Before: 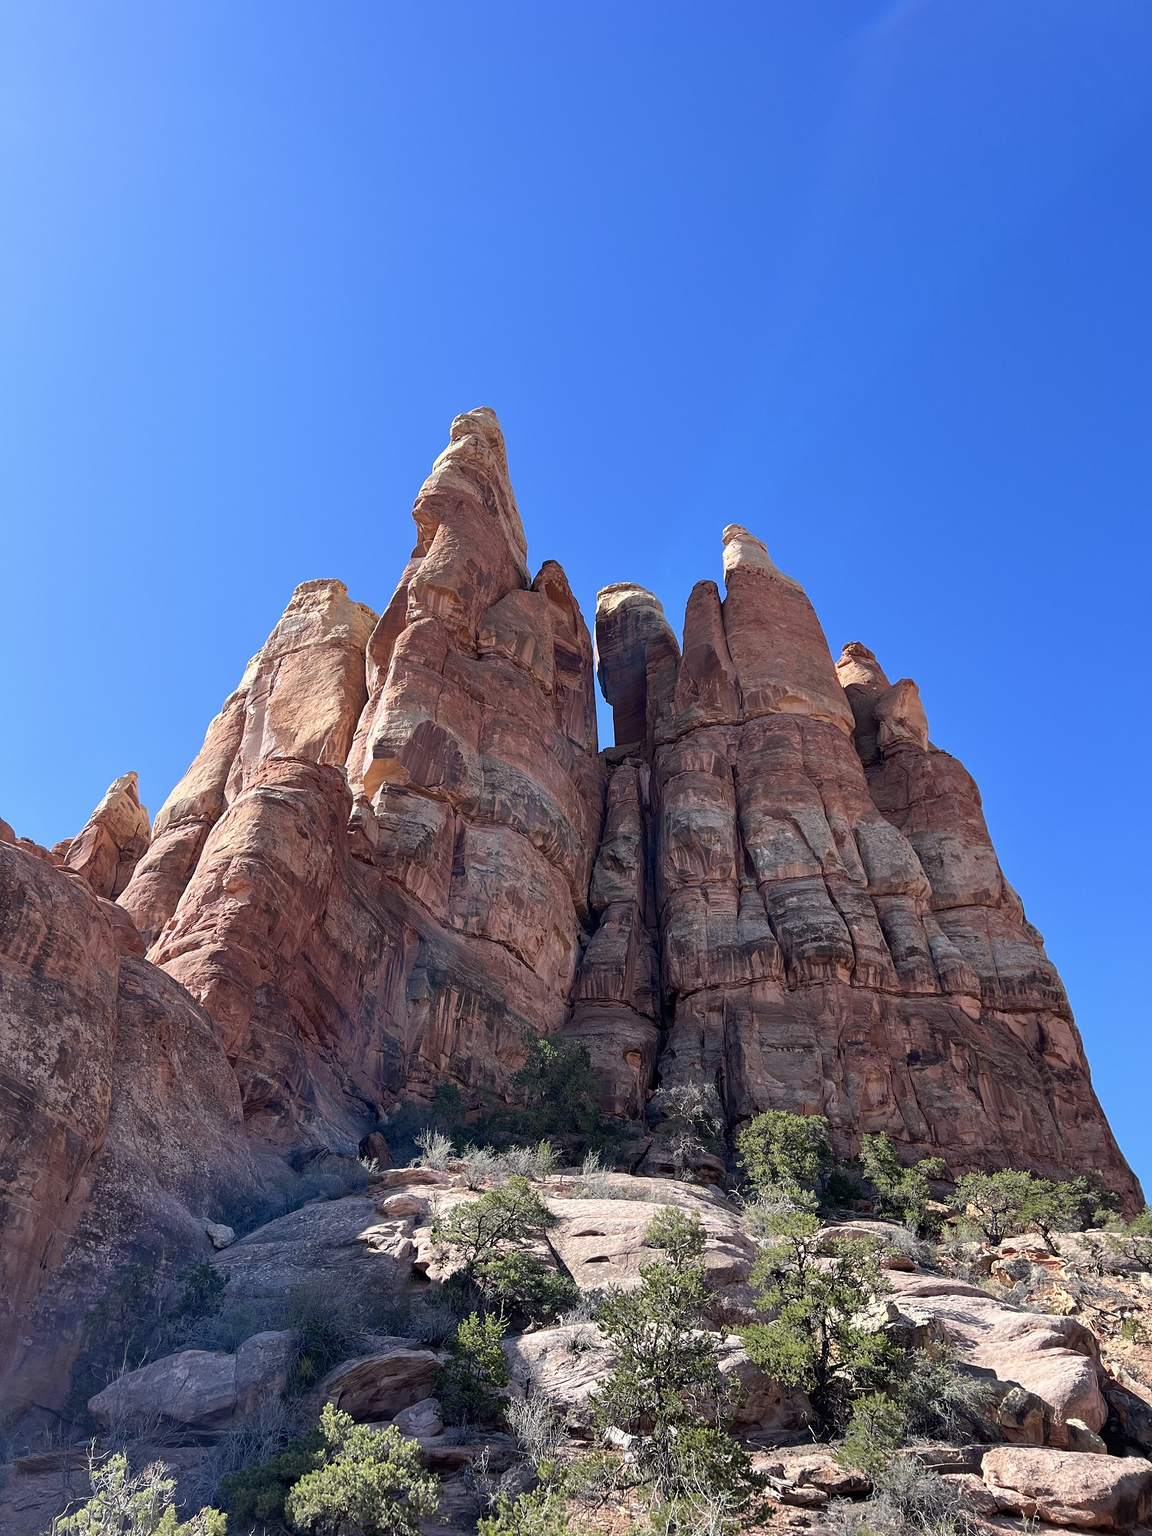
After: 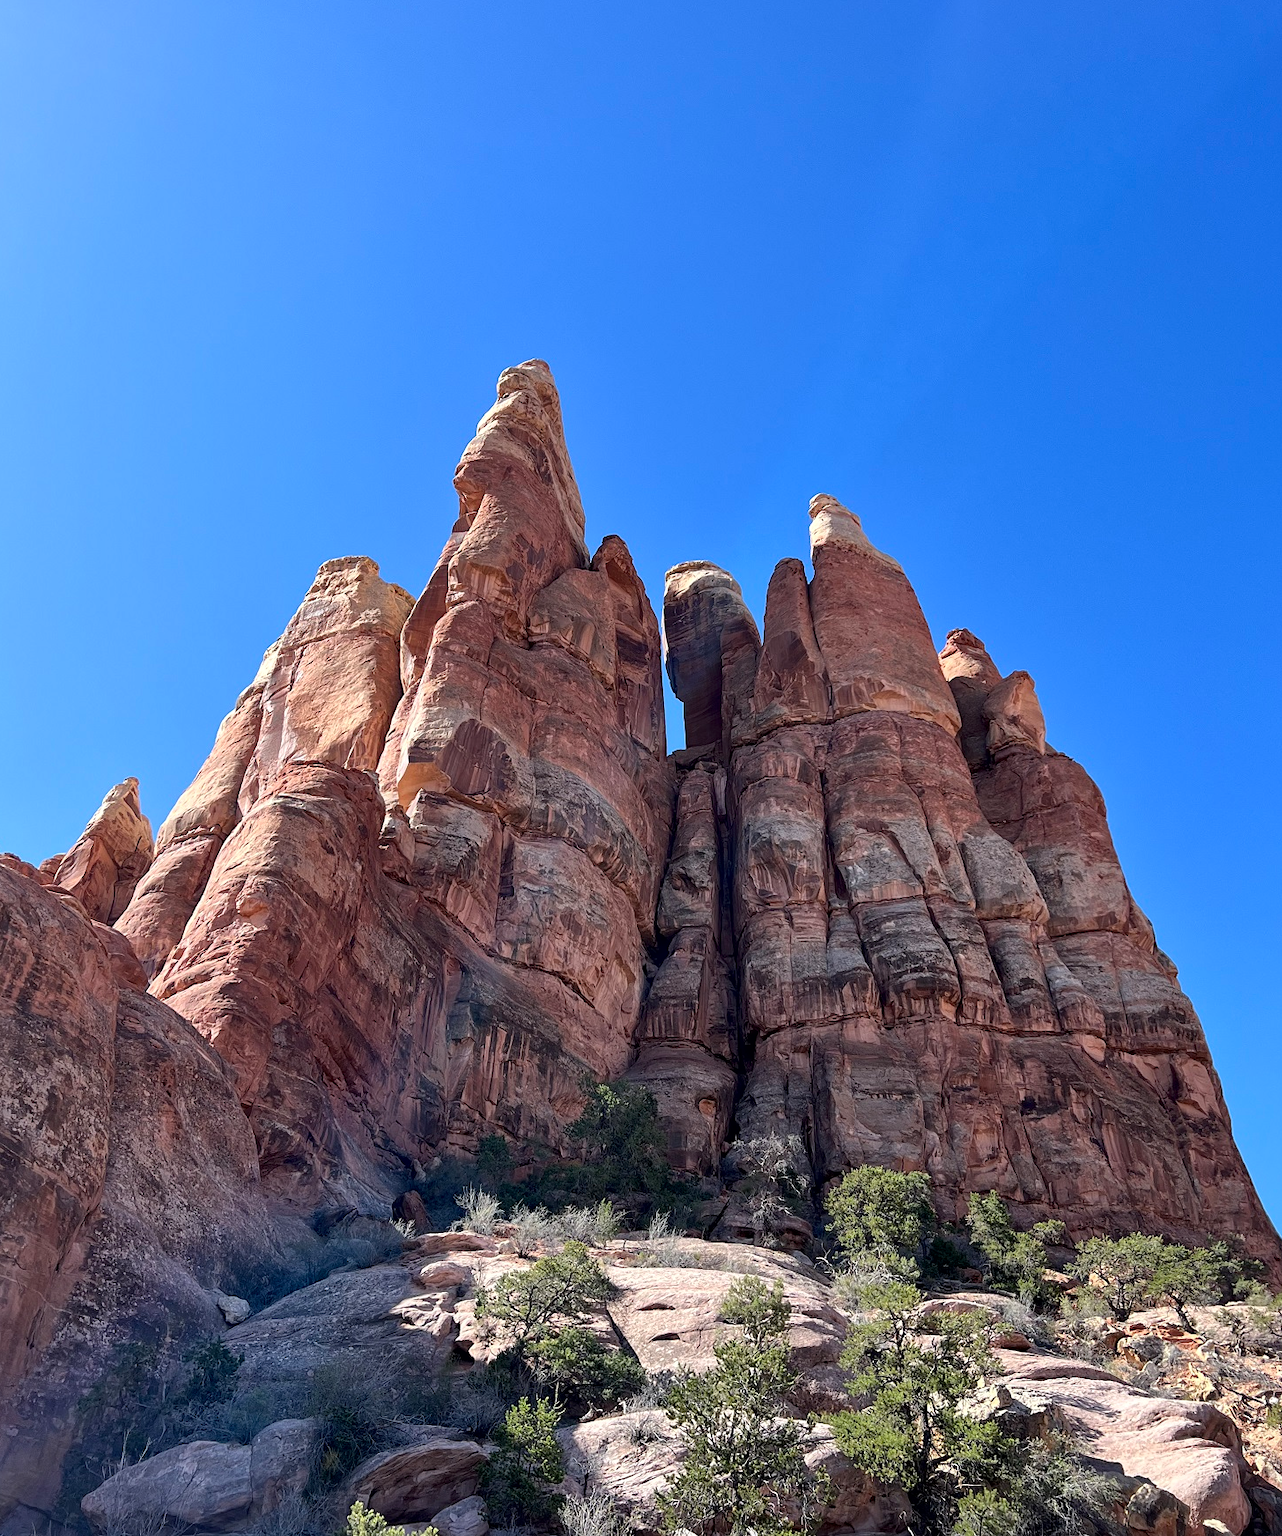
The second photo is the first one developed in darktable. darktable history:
crop: left 1.507%, top 6.147%, right 1.379%, bottom 6.637%
local contrast: mode bilateral grid, contrast 20, coarseness 50, detail 130%, midtone range 0.2
